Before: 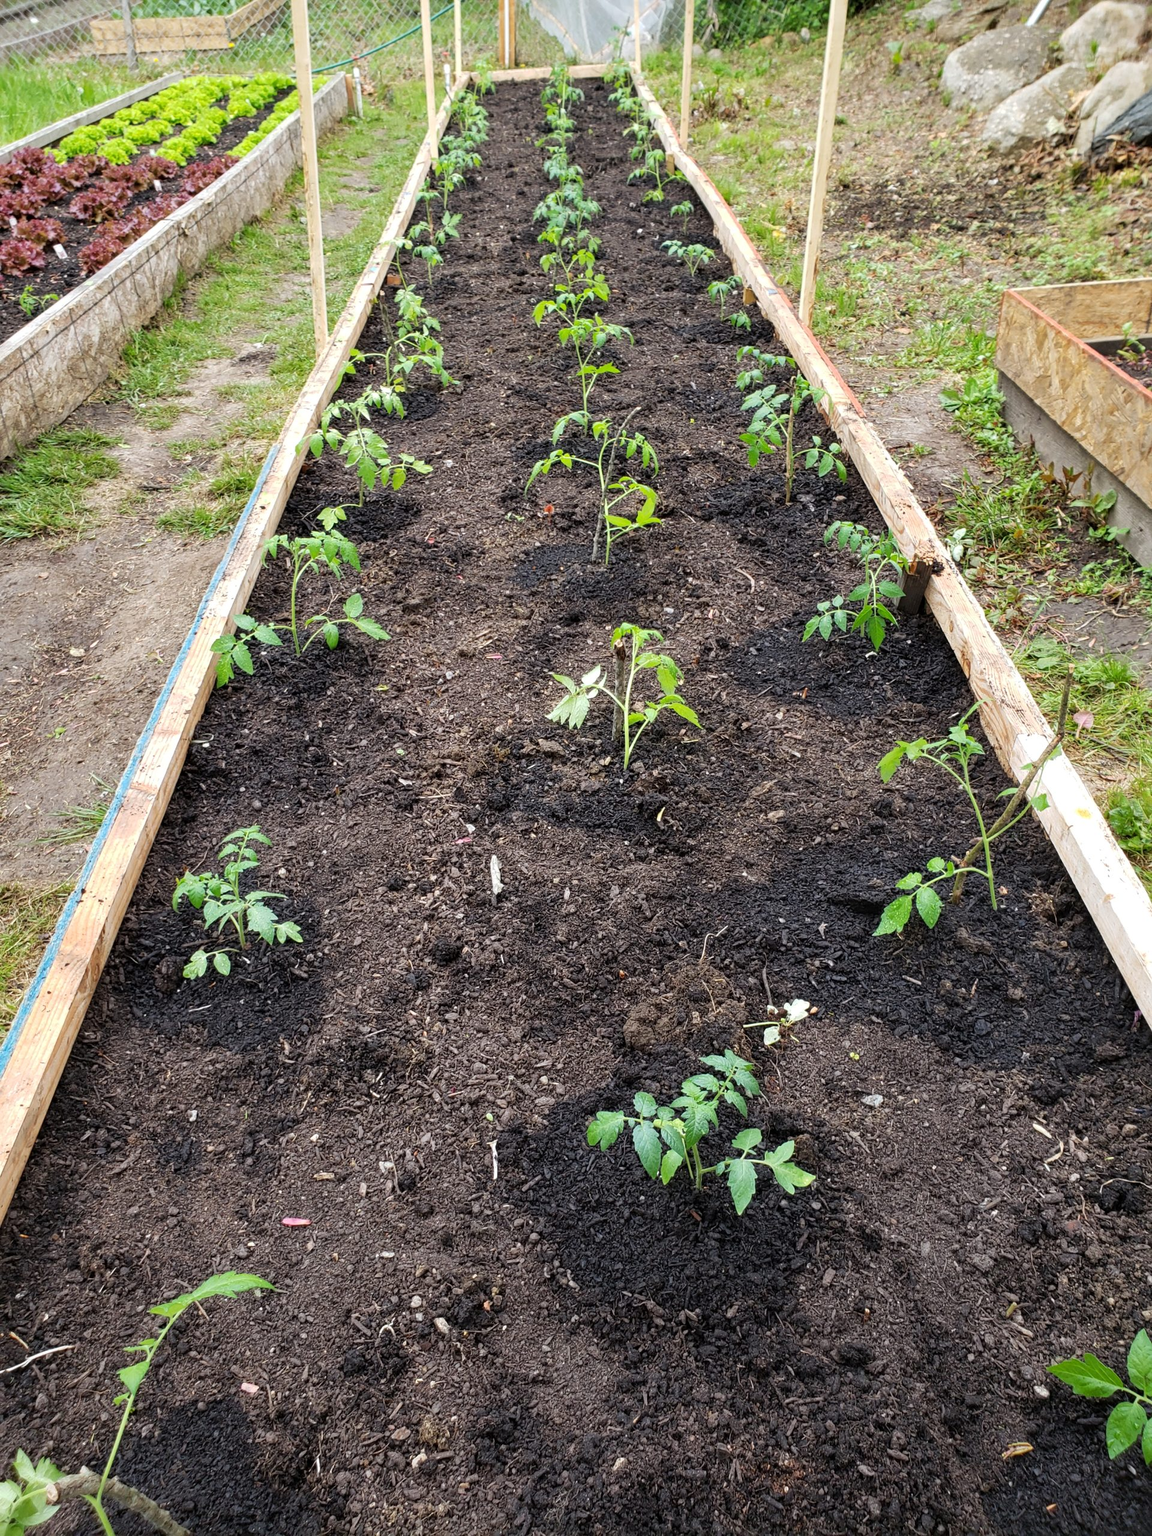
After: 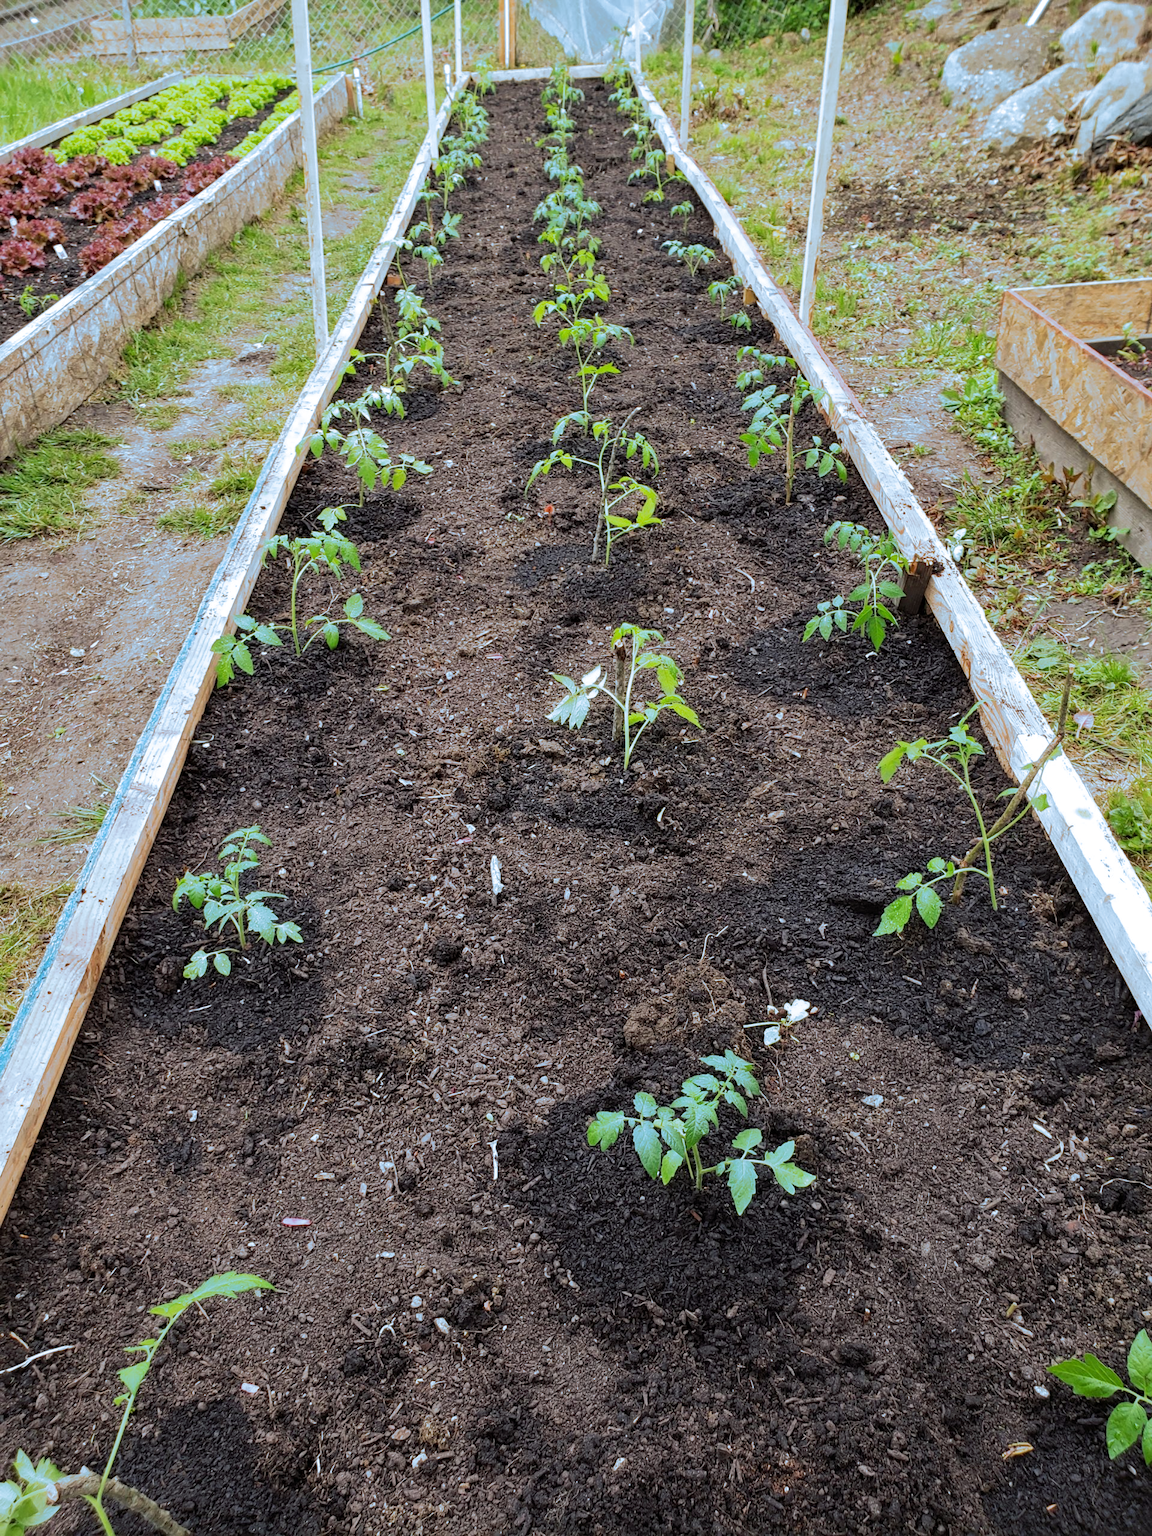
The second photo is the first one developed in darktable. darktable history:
split-toning: shadows › hue 351.18°, shadows › saturation 0.86, highlights › hue 218.82°, highlights › saturation 0.73, balance -19.167
tone equalizer: -8 EV -1.84 EV, -7 EV -1.16 EV, -6 EV -1.62 EV, smoothing diameter 25%, edges refinement/feathering 10, preserve details guided filter
